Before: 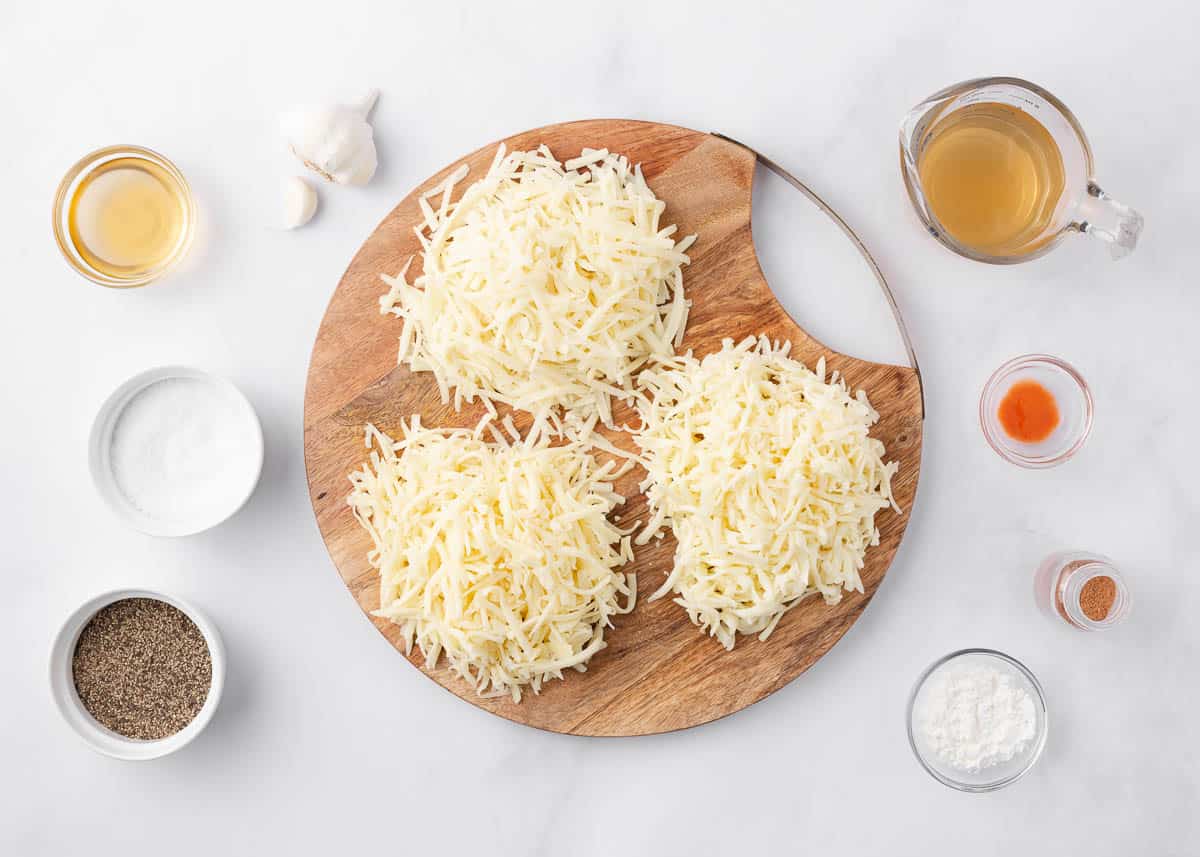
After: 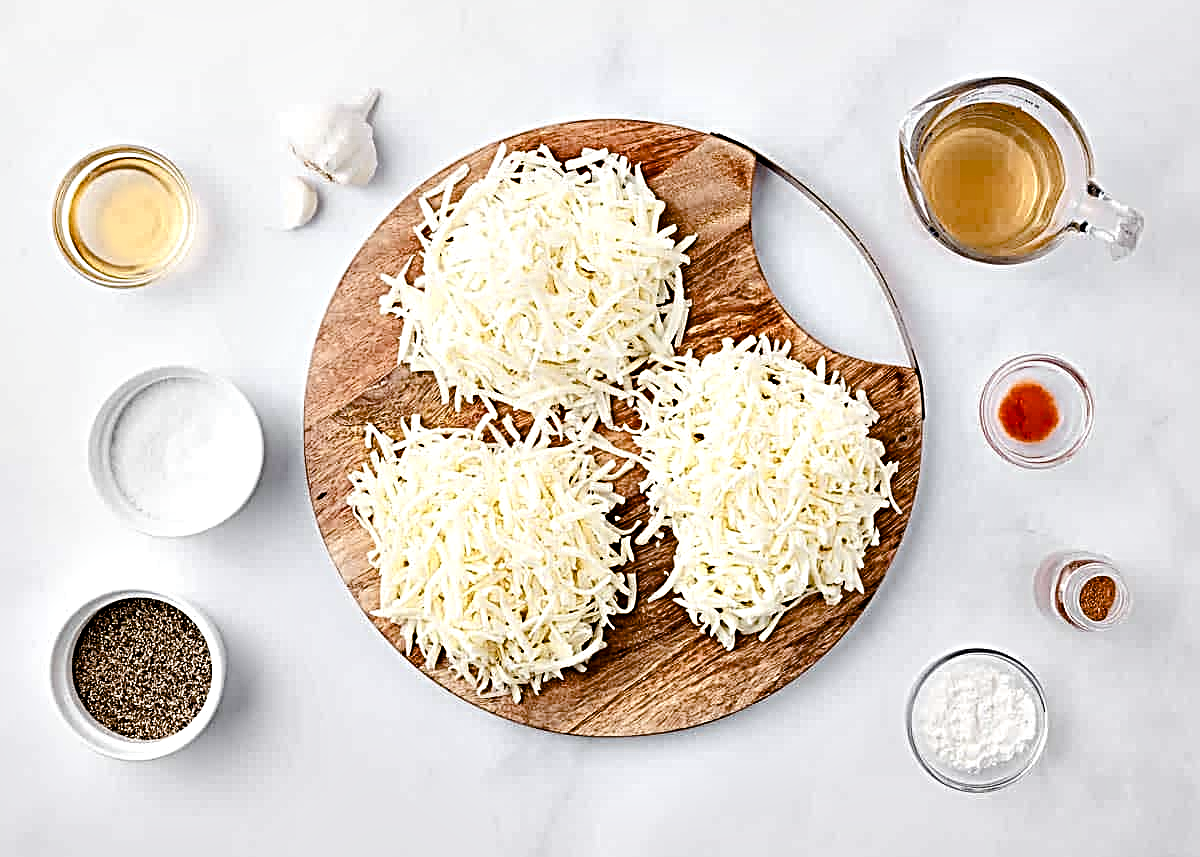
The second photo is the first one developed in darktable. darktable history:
color balance rgb: perceptual saturation grading › global saturation 20%, perceptual saturation grading › highlights -49.682%, perceptual saturation grading › shadows 24.916%, saturation formula JzAzBz (2021)
tone equalizer: mask exposure compensation -0.503 EV
contrast equalizer: octaves 7, y [[0.6 ×6], [0.55 ×6], [0 ×6], [0 ×6], [0 ×6]]
sharpen: radius 3.71, amount 0.918
